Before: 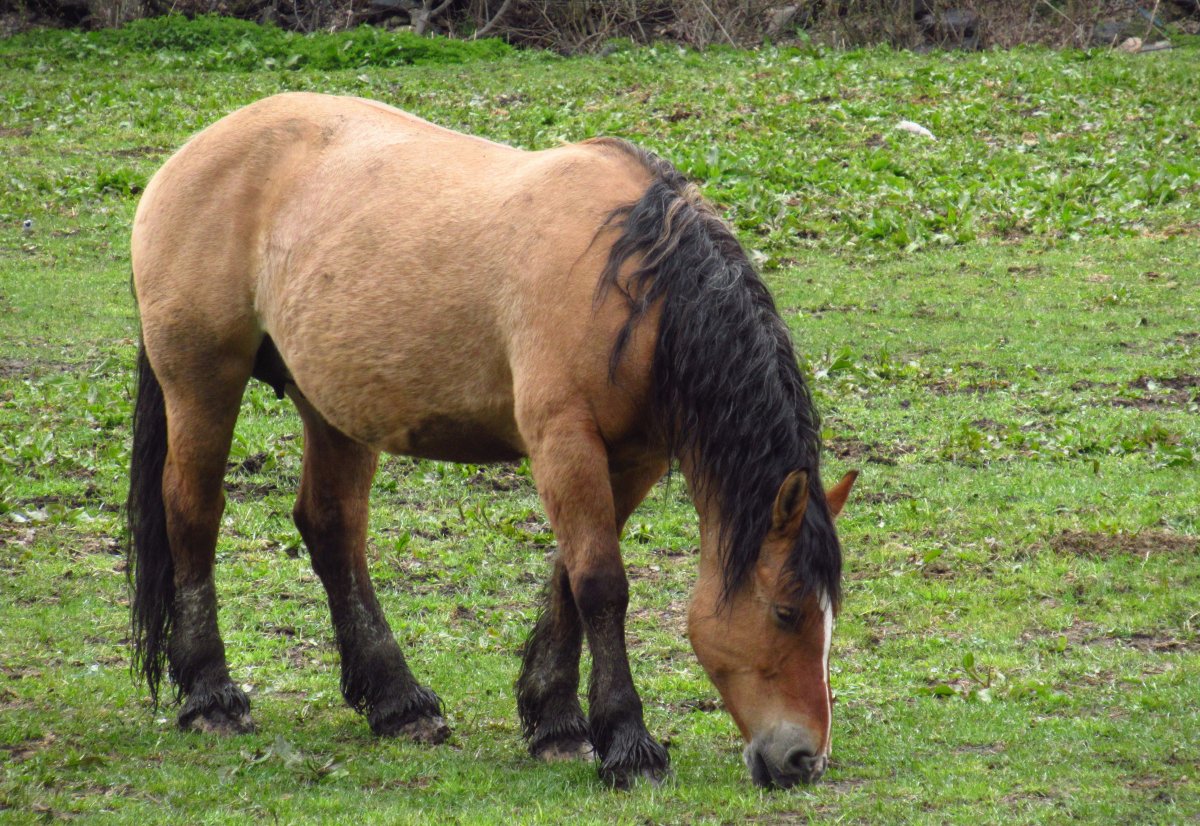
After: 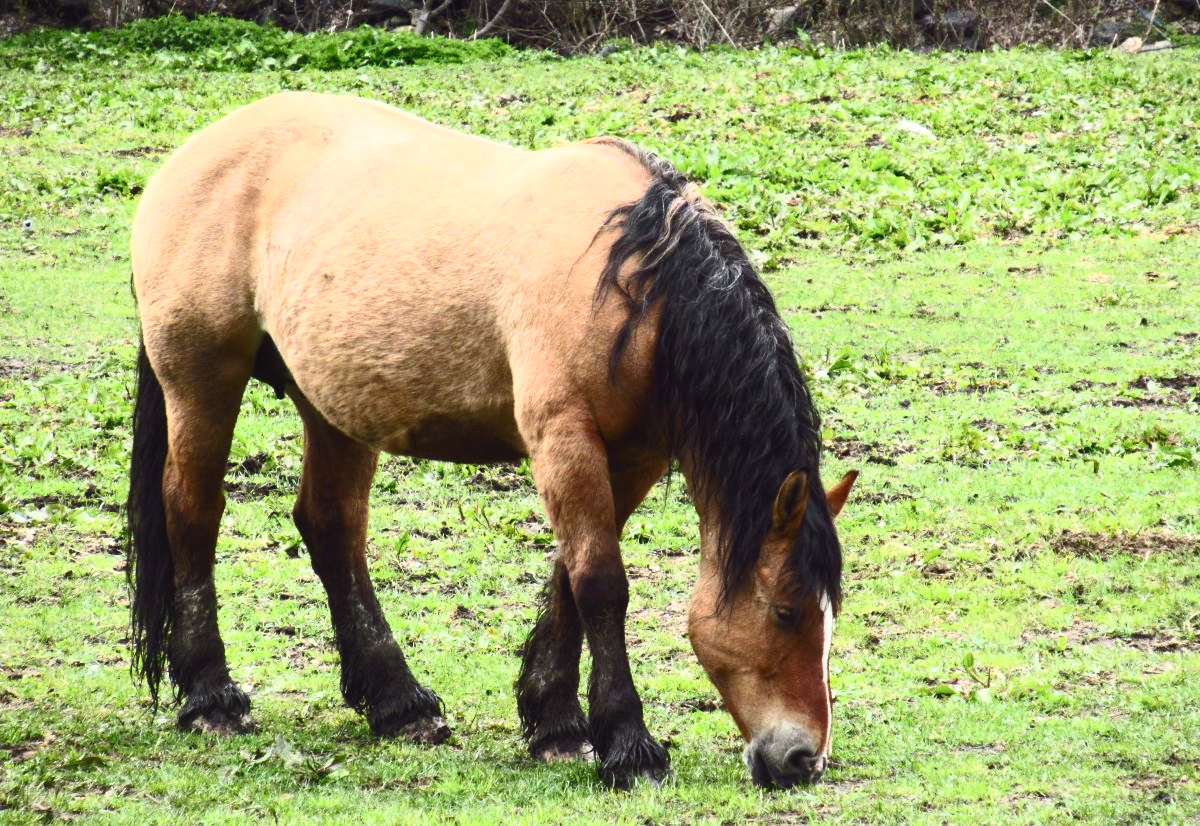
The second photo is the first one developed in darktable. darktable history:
contrast brightness saturation: contrast 0.601, brightness 0.359, saturation 0.149
